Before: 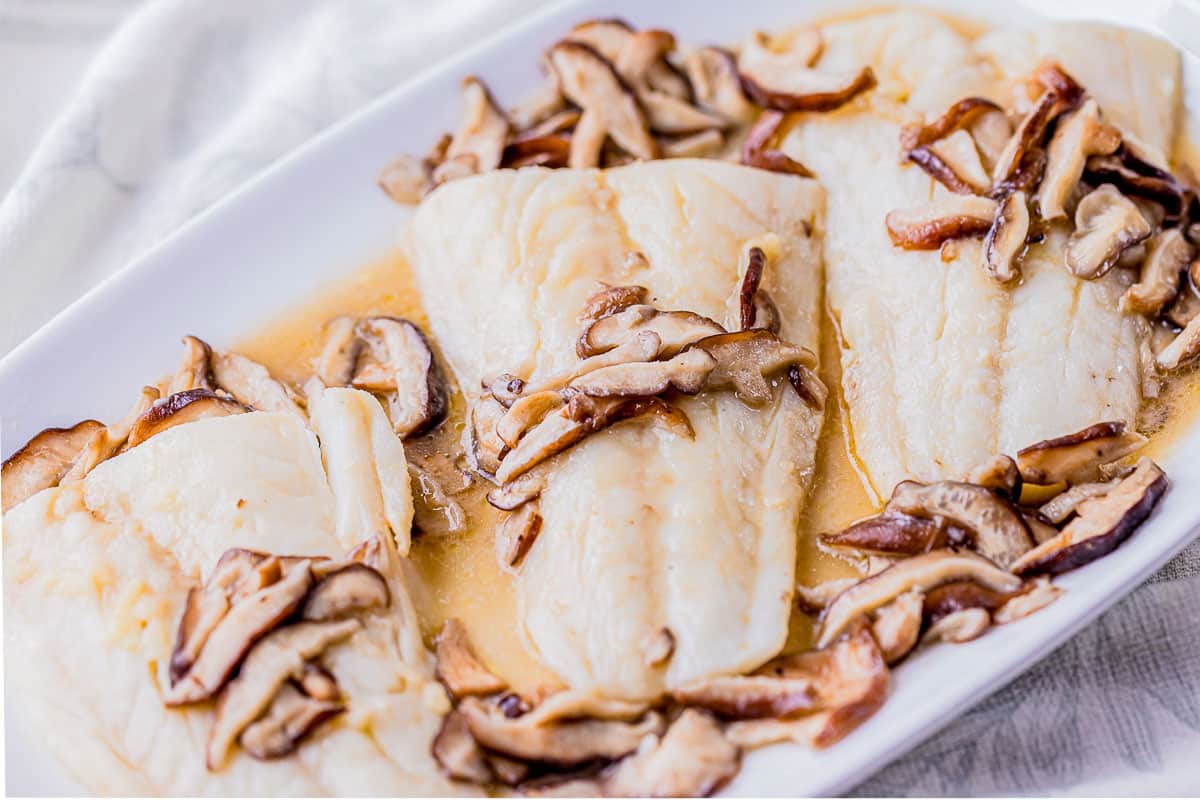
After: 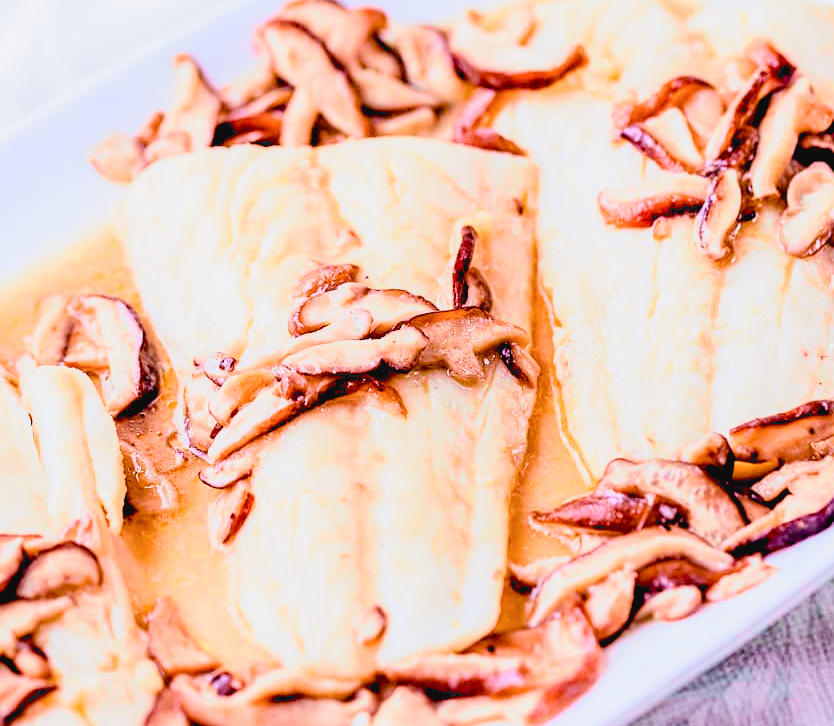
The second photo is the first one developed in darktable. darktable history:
filmic rgb: black relative exposure -7.65 EV, white relative exposure 4.56 EV, hardness 3.61
crop and rotate: left 24.034%, top 2.838%, right 6.406%, bottom 6.299%
exposure: black level correction 0.011, exposure 1.088 EV, compensate exposure bias true, compensate highlight preservation false
tone curve: curves: ch0 [(0, 0.036) (0.119, 0.115) (0.466, 0.498) (0.715, 0.767) (0.817, 0.865) (1, 0.998)]; ch1 [(0, 0) (0.377, 0.424) (0.442, 0.491) (0.487, 0.498) (0.514, 0.512) (0.536, 0.577) (0.66, 0.724) (1, 1)]; ch2 [(0, 0) (0.38, 0.405) (0.463, 0.443) (0.492, 0.486) (0.526, 0.541) (0.578, 0.598) (1, 1)], color space Lab, independent channels, preserve colors none
